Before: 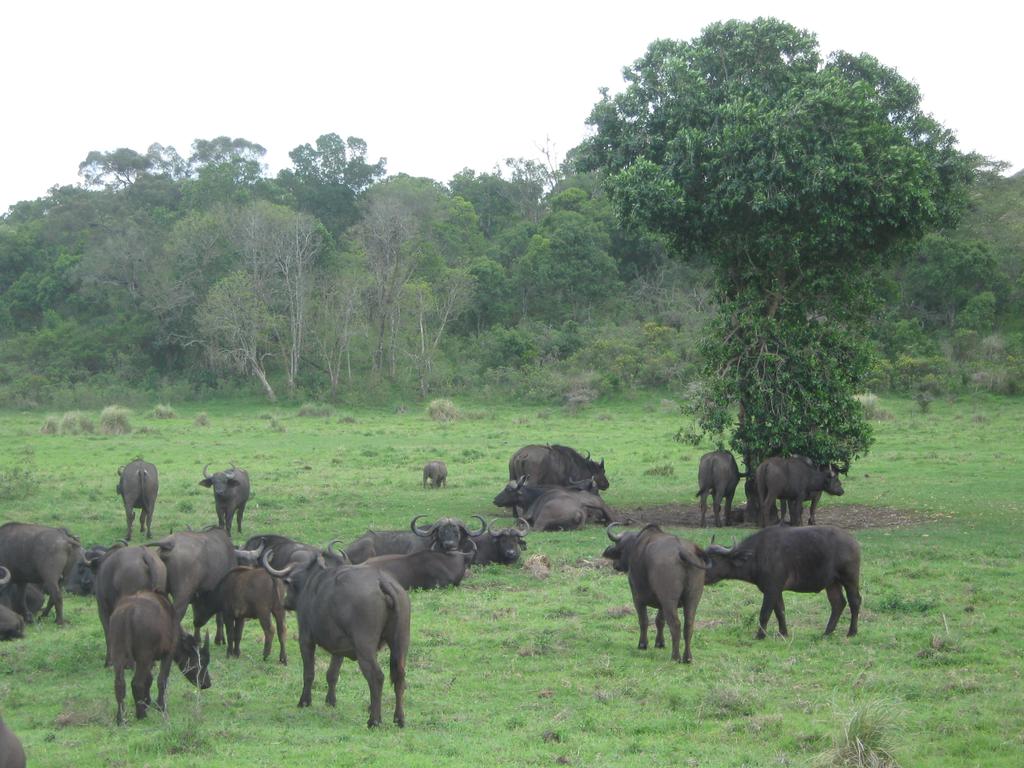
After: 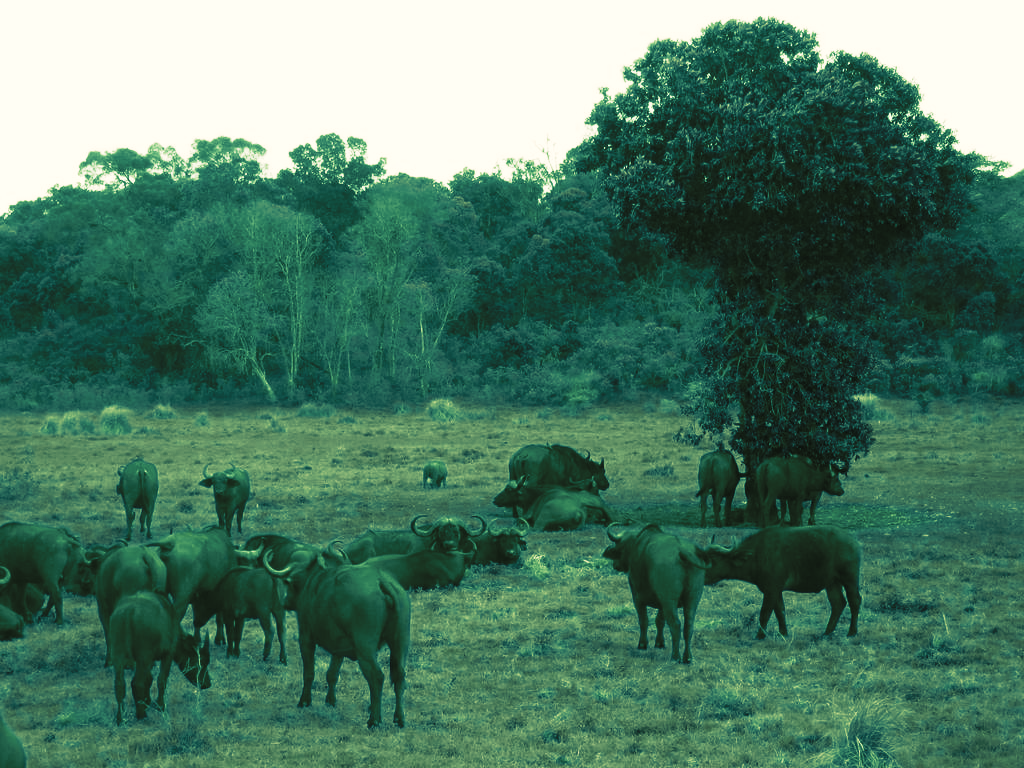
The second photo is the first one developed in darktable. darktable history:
tone curve: curves: ch0 [(0, 0) (0.003, 0.007) (0.011, 0.01) (0.025, 0.016) (0.044, 0.025) (0.069, 0.036) (0.1, 0.052) (0.136, 0.073) (0.177, 0.103) (0.224, 0.135) (0.277, 0.177) (0.335, 0.233) (0.399, 0.303) (0.468, 0.376) (0.543, 0.469) (0.623, 0.581) (0.709, 0.723) (0.801, 0.863) (0.898, 0.938) (1, 1)], preserve colors none
color look up table: target L [84.17, 79.09, 82.61, 94.25, 51.02, 52.07, 15.8, 69.95, 7.855, 61.06, 46.55, 6.884, 8.768, 1.221, 0.604, 92.97, 88.5, 87.97, 68.68, 61.4, 83.4, 75.33, 82.85, 46.72, 58.43, 36.66, 42.08, 25.09, 94.46, 82.64, 92.94, 94.12, 87.49, 63.05, 48.34, 61.63, 66.69, 9.351, 40.14, 28.48, 42.51, 5.452, 0.347, 63.08, 21.36, 44.38, 10.07, 45.34, 7.855], target a [-2.557, -6.534, -4.539, -0.129, -21.87, -22.18, -12.64, -15.21, -5.186, -23.93, -21.78, -4.316, -6.179, -0.852, -0.47, -1.457, -1.335, -2.138, -16.68, -24.82, -0.76, -7.953, -3.168, -20.46, -24.56, -17.03, -20.37, -16.74, -1.12, -2.533, -1.67, -0.807, -1.471, -23.82, -20.81, -24.76, -18.69, -6.069, -19.37, -16.89, -20.42, -3.537, -0.276, -23.6, -15.16, -21.27, -6.716, -21.14, -5.186], target b [14.82, 15.43, 16.21, 9.497, -1.021, 0.936, 11.13, 18.3, 5.22, 15.93, -0.667, 4.446, 5.436, 0.673, 0.305, 12.68, 14.97, 14.77, 20.01, 17.49, 13.92, 15.63, 14.37, -3.995, 12.82, 5.105, 1.658, 11.97, 9.787, 14.72, 13.39, 10.49, 16.19, 19.57, -3.669, 18.6, 18.91, 5.636, 4.185, 10.25, 1.162, 2.949, 0.209, 19.62, 13.59, 1.012, 5.422, -2.064, 5.22], num patches 49
